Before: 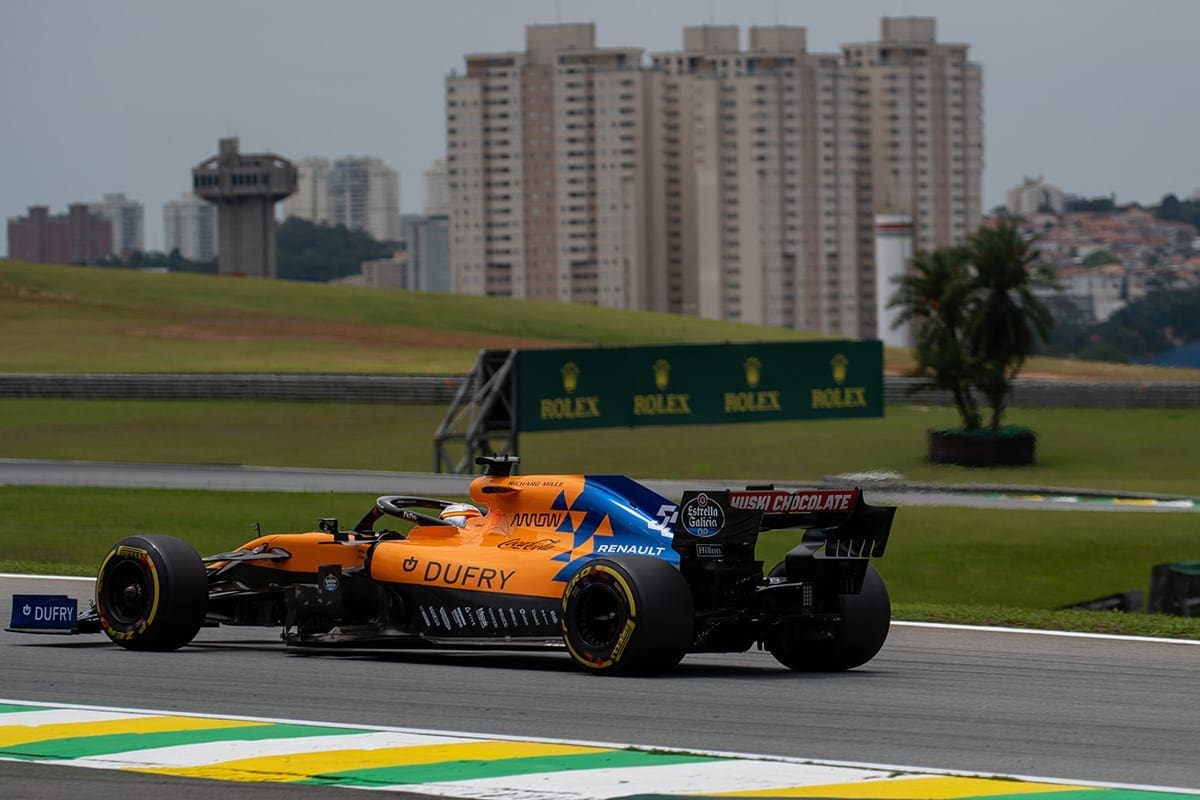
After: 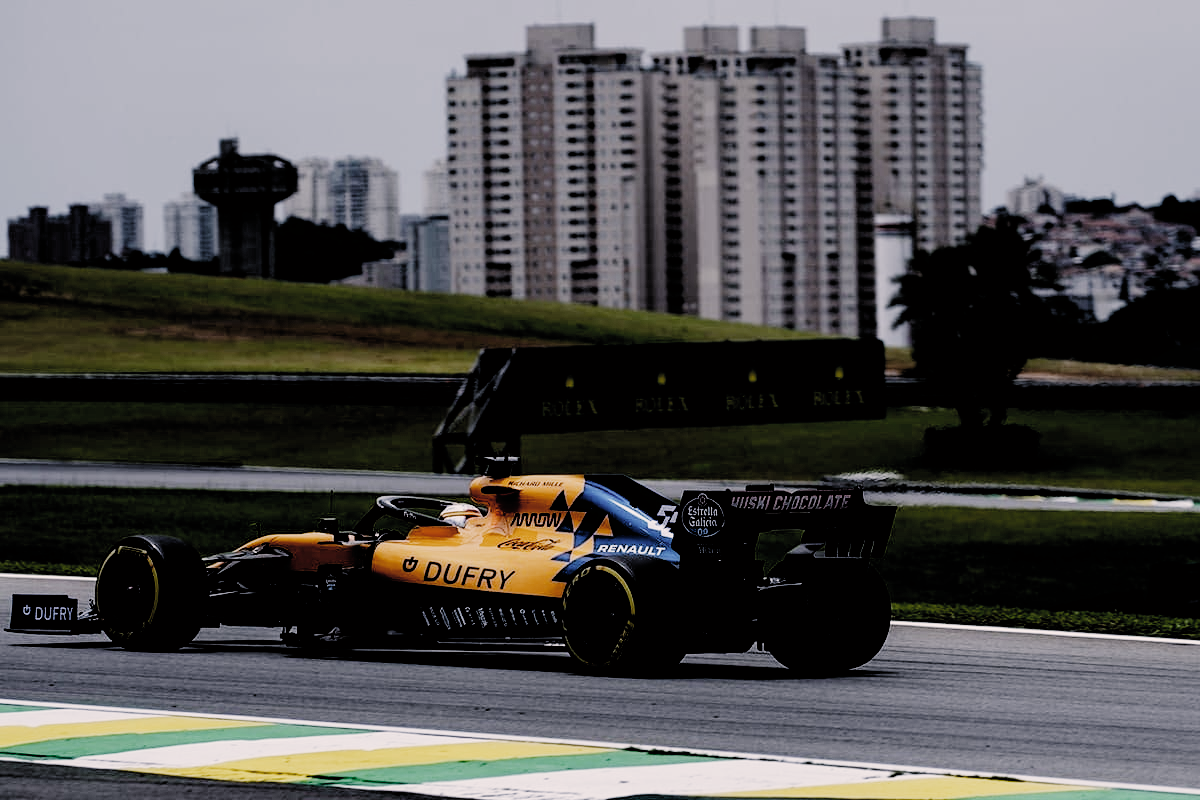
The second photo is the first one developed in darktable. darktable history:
white balance: red 0.948, green 1.02, blue 1.176
exposure: exposure -0.177 EV, compensate highlight preservation false
filmic rgb: black relative exposure -2.85 EV, white relative exposure 4.56 EV, hardness 1.77, contrast 1.25, preserve chrominance no, color science v5 (2021)
color correction: highlights a* 5.59, highlights b* 5.24, saturation 0.68
tone equalizer: -8 EV -1.08 EV, -7 EV -1.01 EV, -6 EV -0.867 EV, -5 EV -0.578 EV, -3 EV 0.578 EV, -2 EV 0.867 EV, -1 EV 1.01 EV, +0 EV 1.08 EV, edges refinement/feathering 500, mask exposure compensation -1.57 EV, preserve details no
